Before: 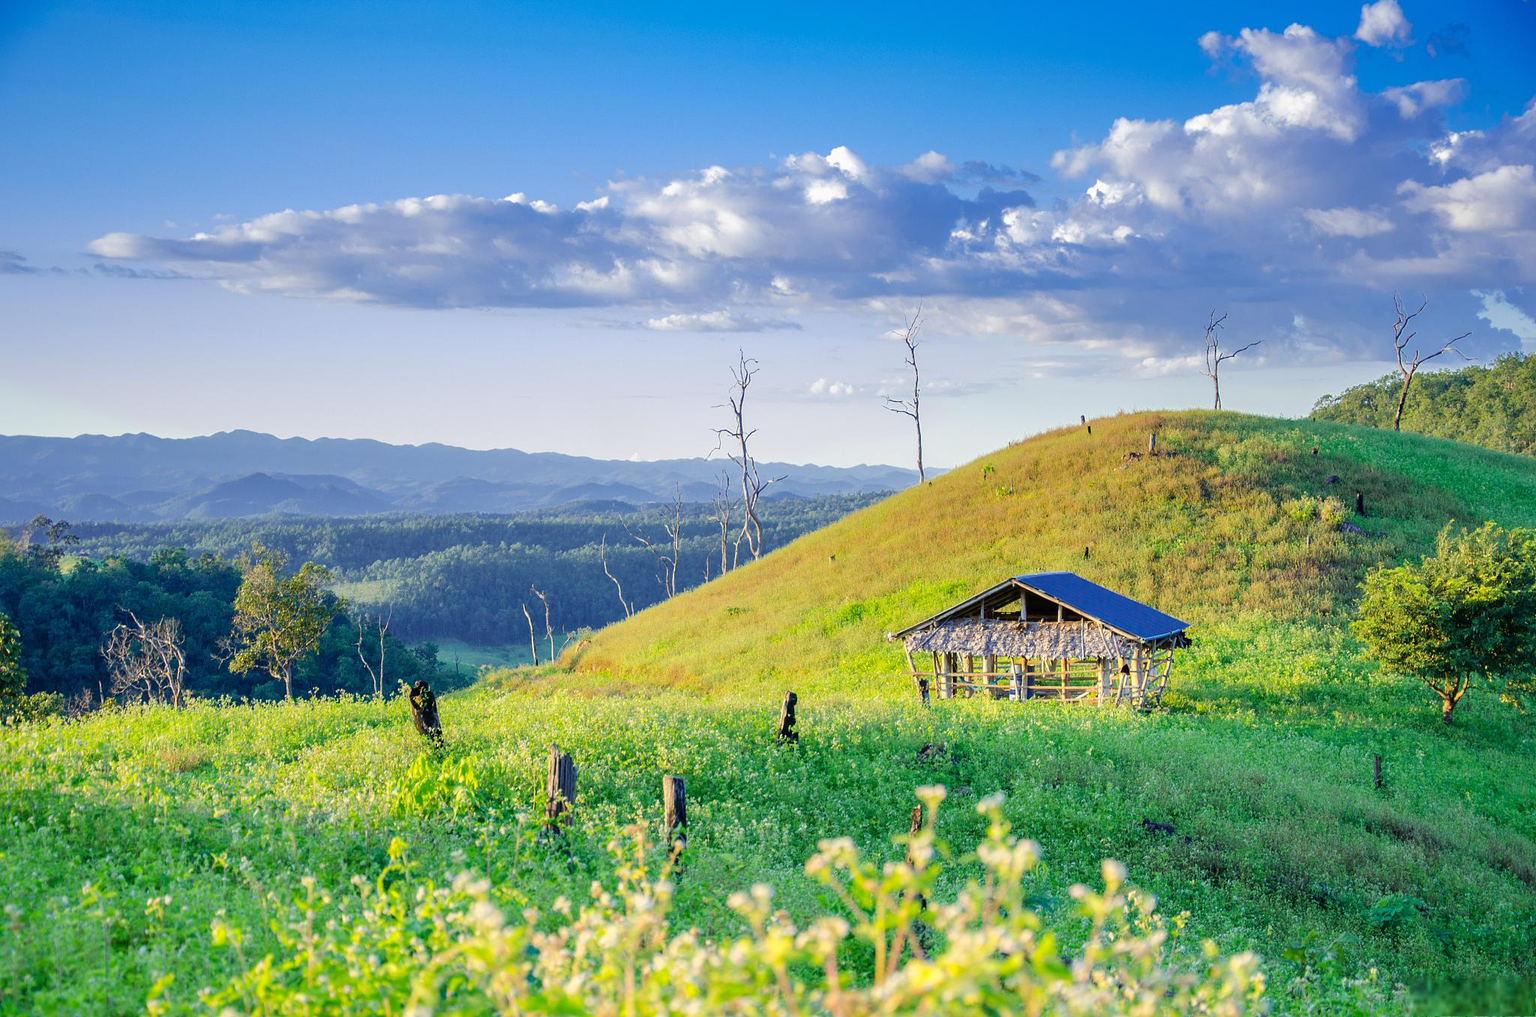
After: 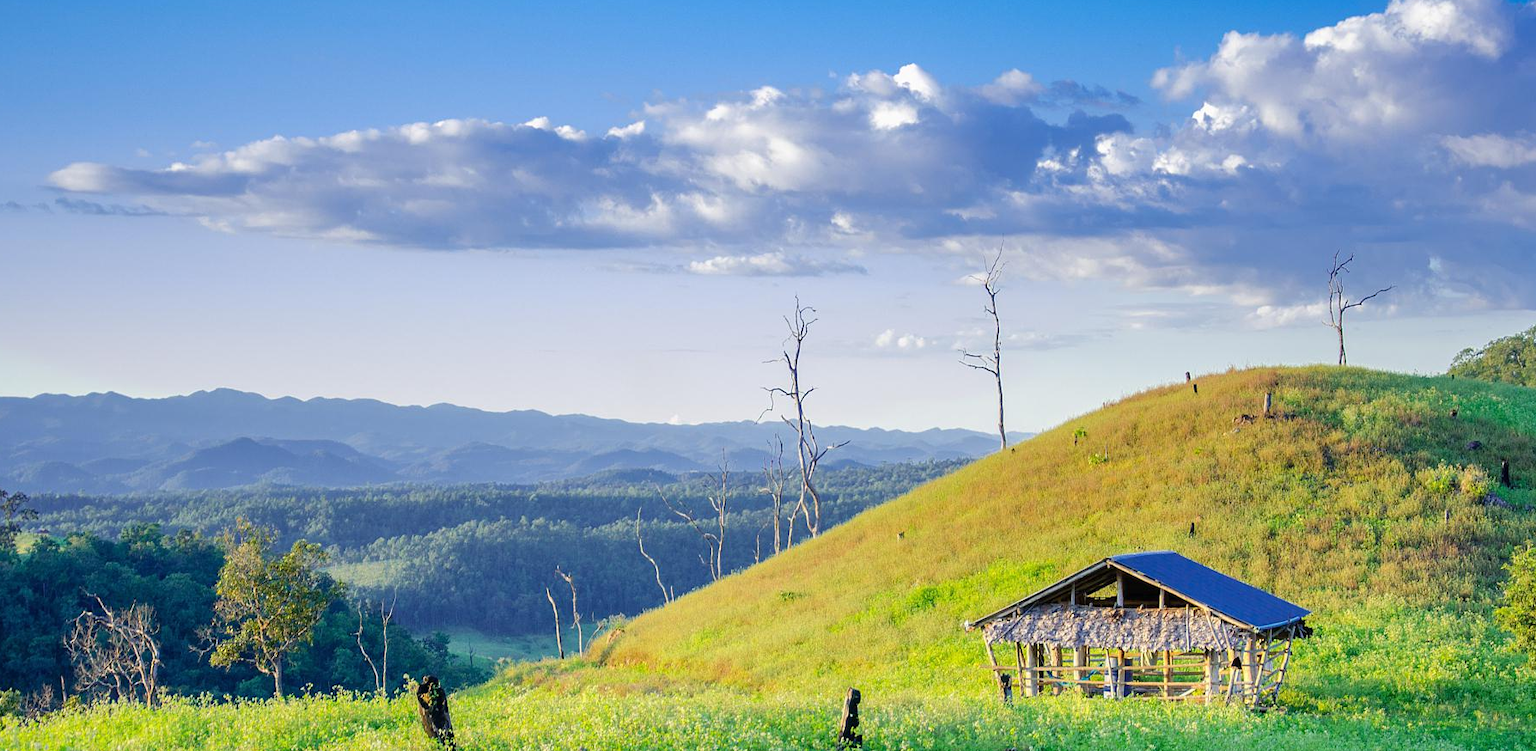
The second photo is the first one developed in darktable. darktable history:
crop: left 3.015%, top 8.969%, right 9.647%, bottom 26.457%
